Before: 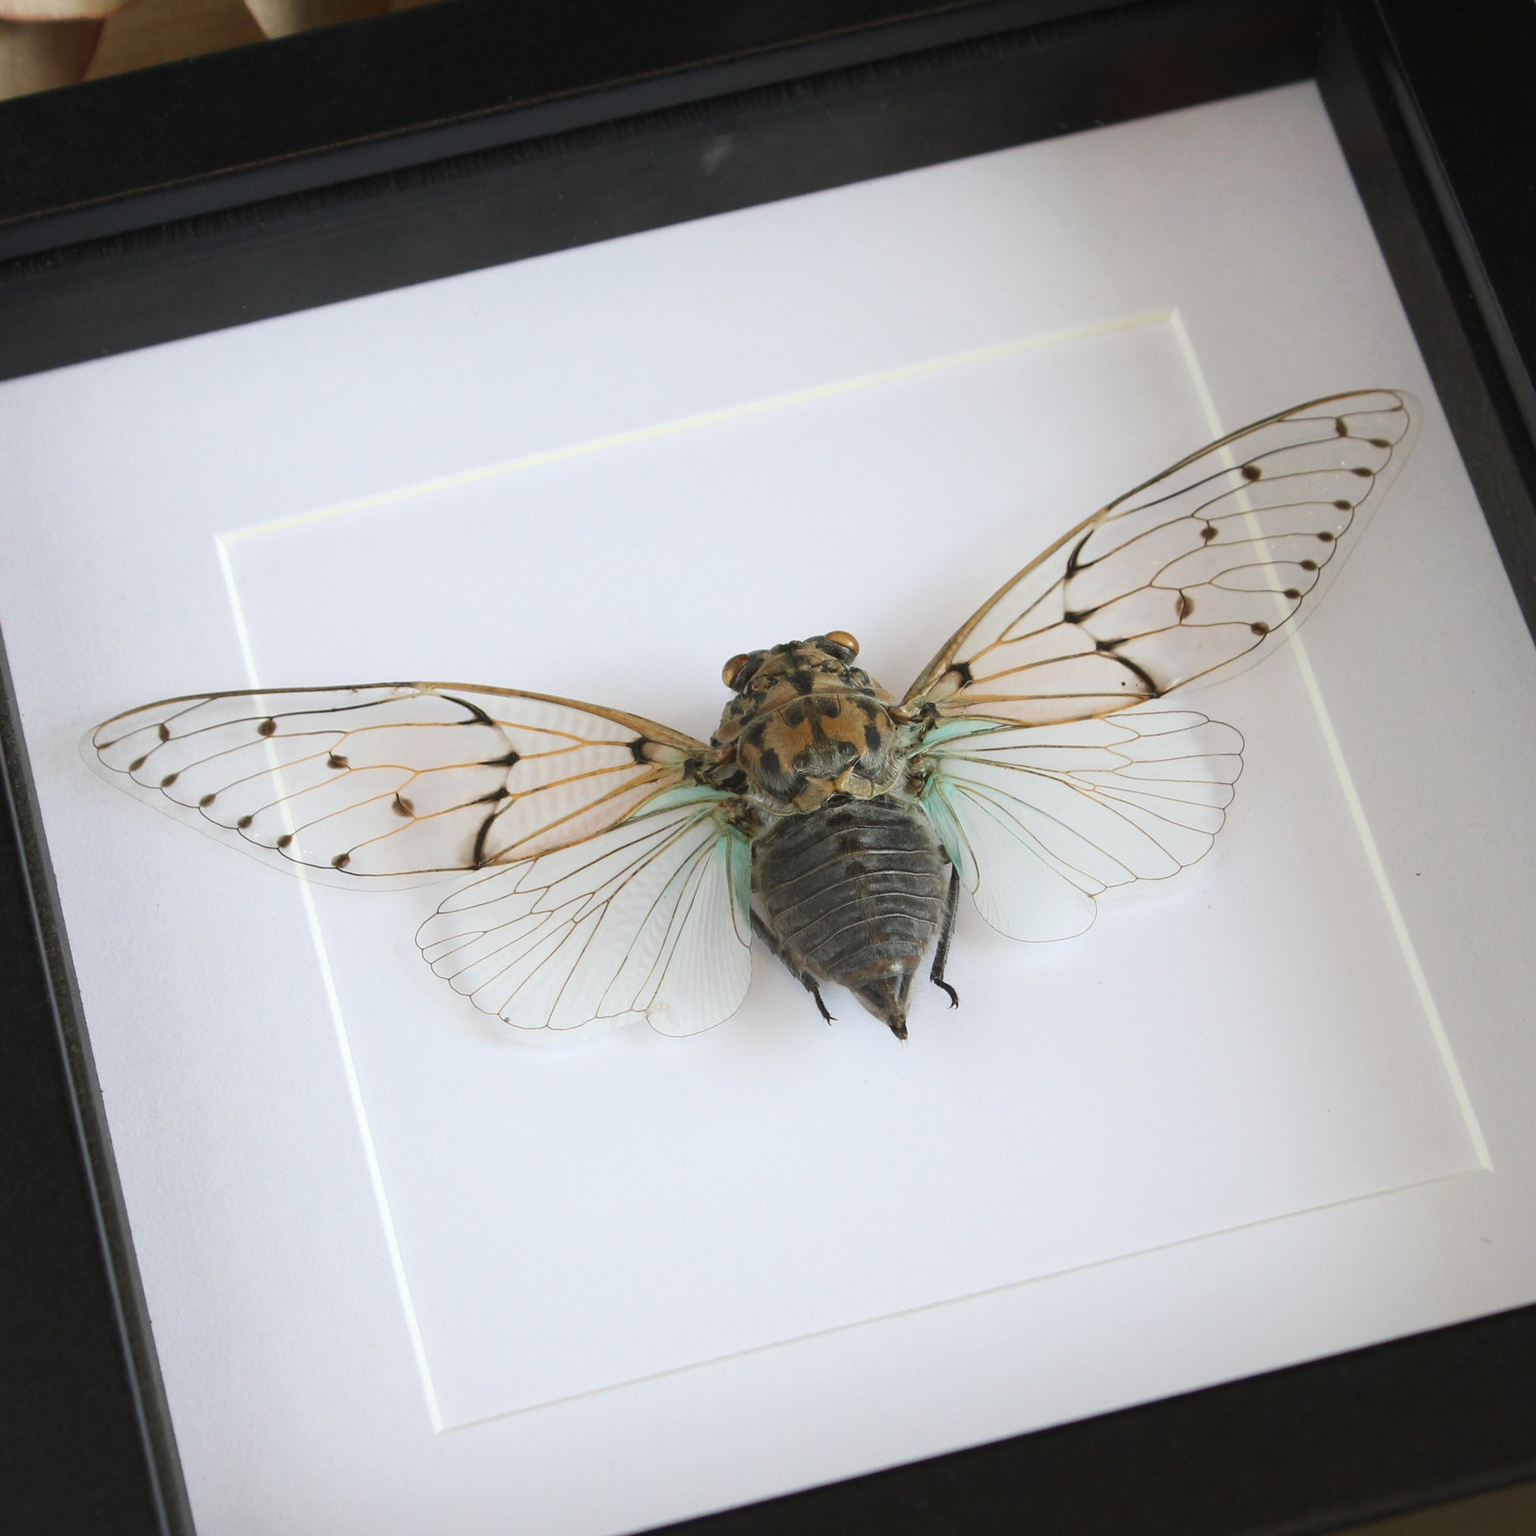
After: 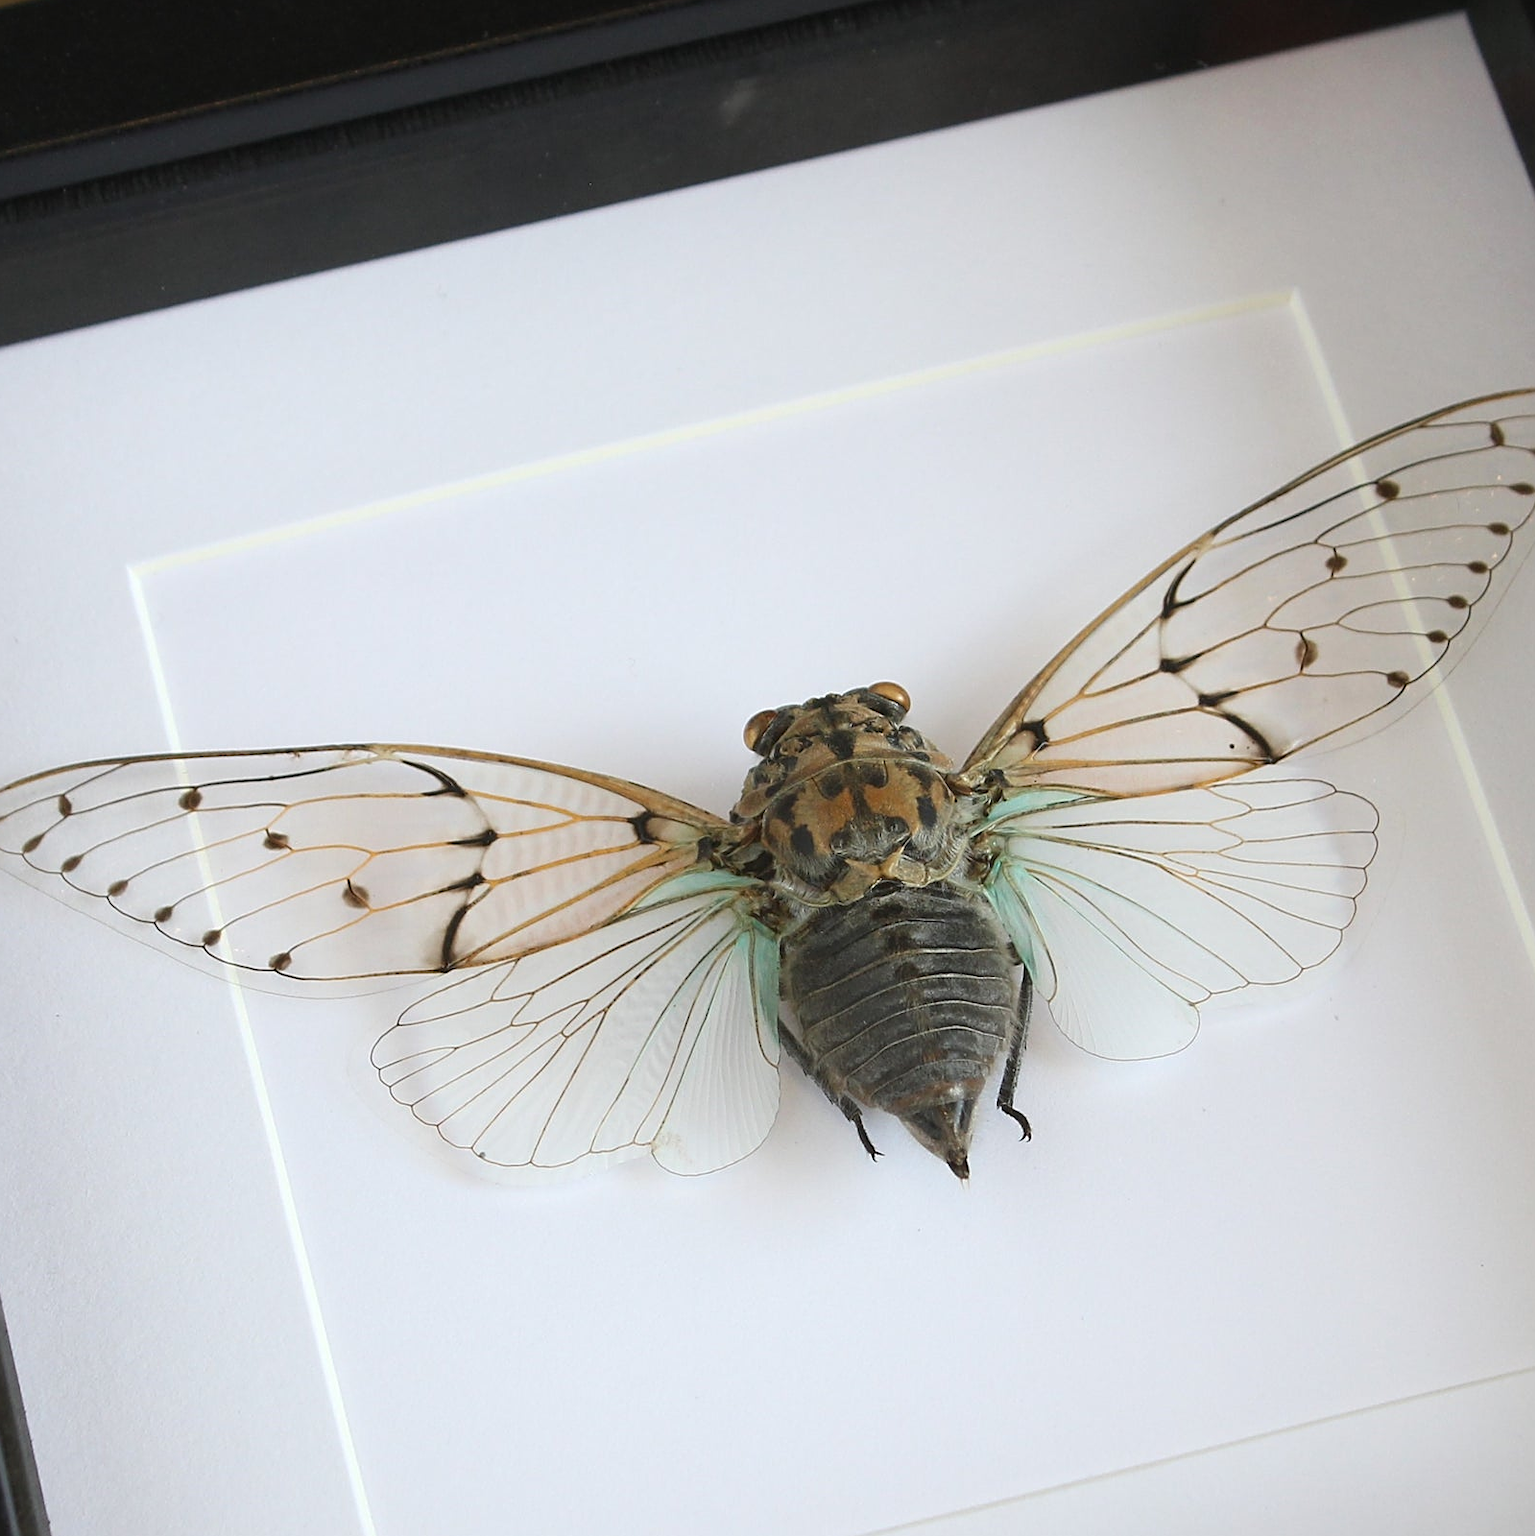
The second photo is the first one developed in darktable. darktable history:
crop and rotate: left 7.196%, top 4.574%, right 10.605%, bottom 13.178%
sharpen: on, module defaults
